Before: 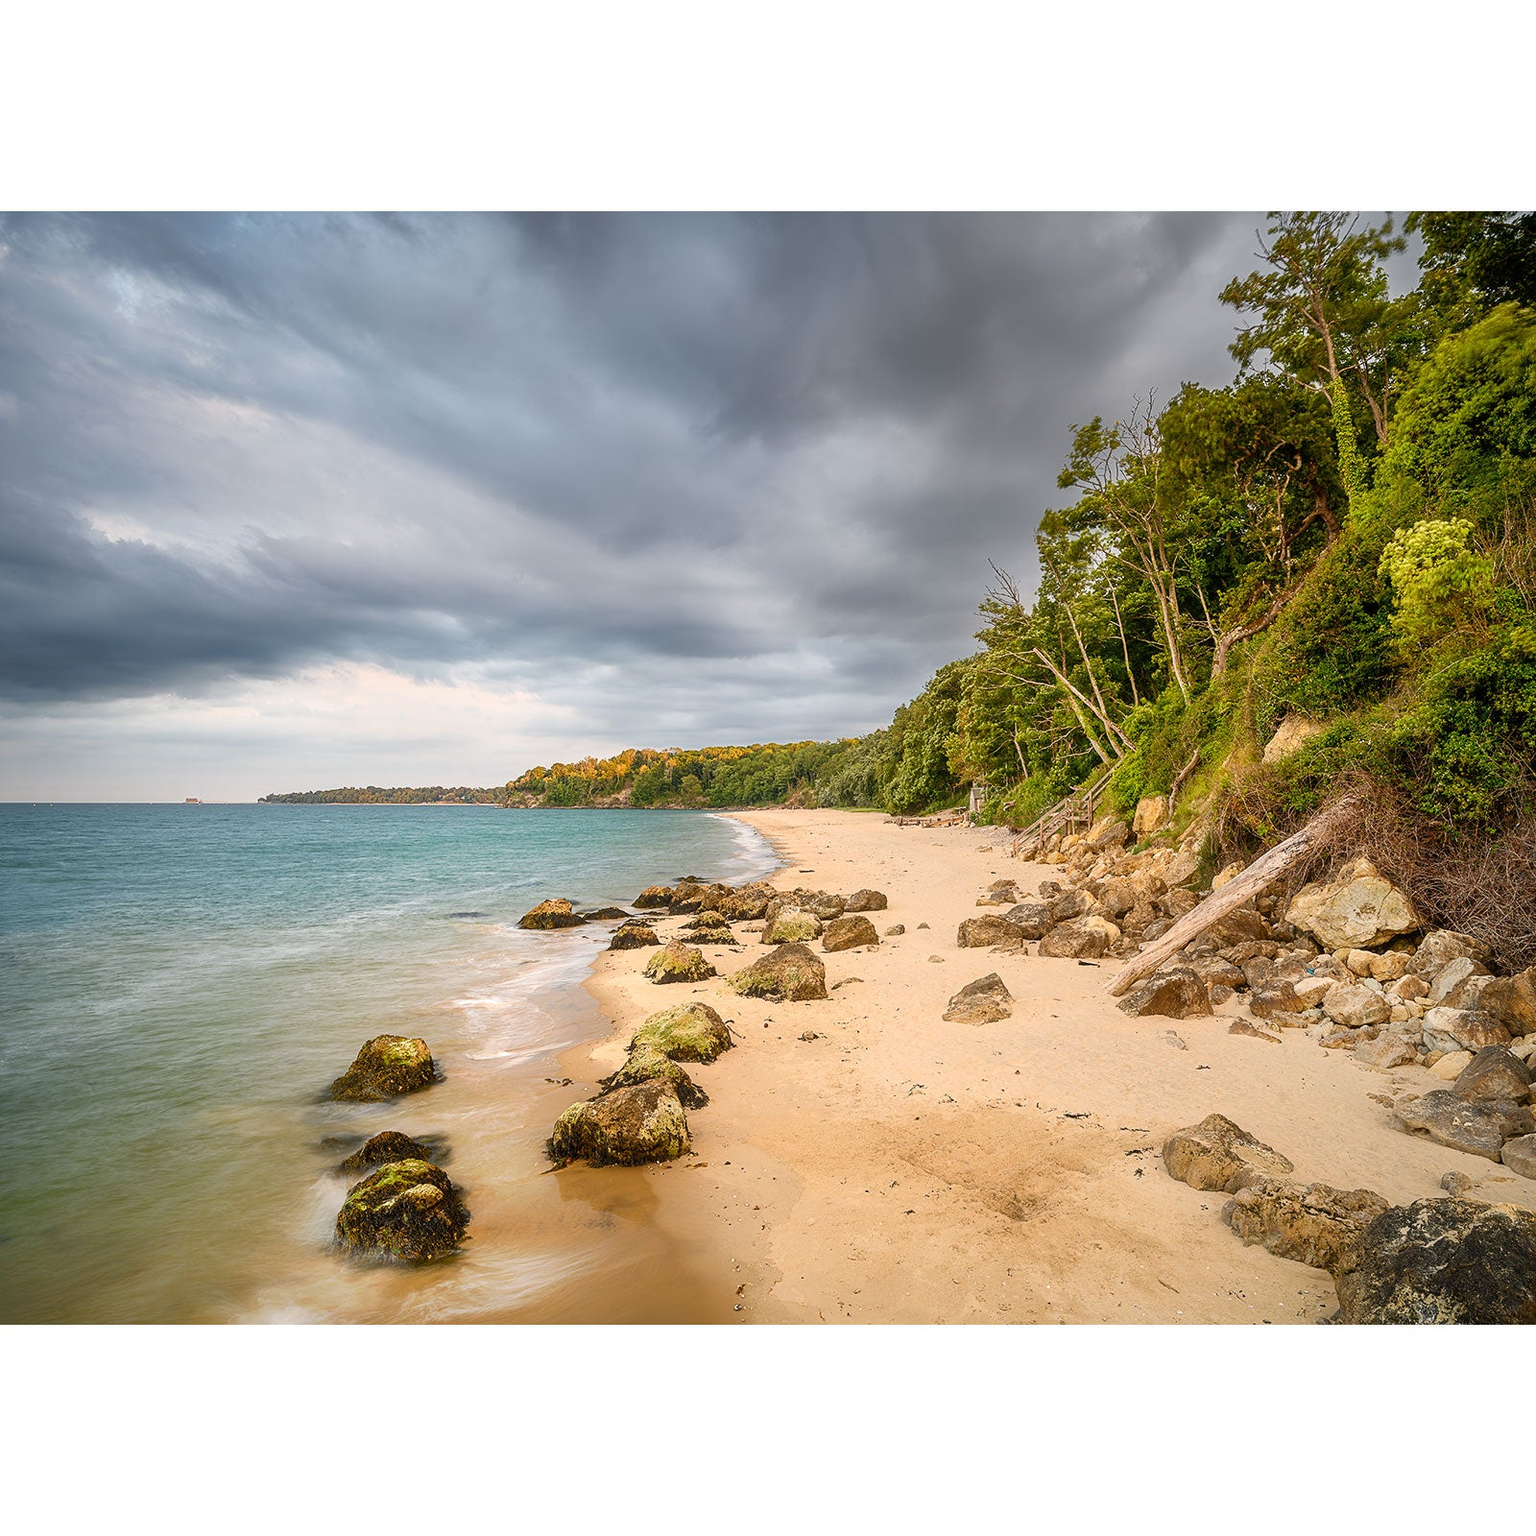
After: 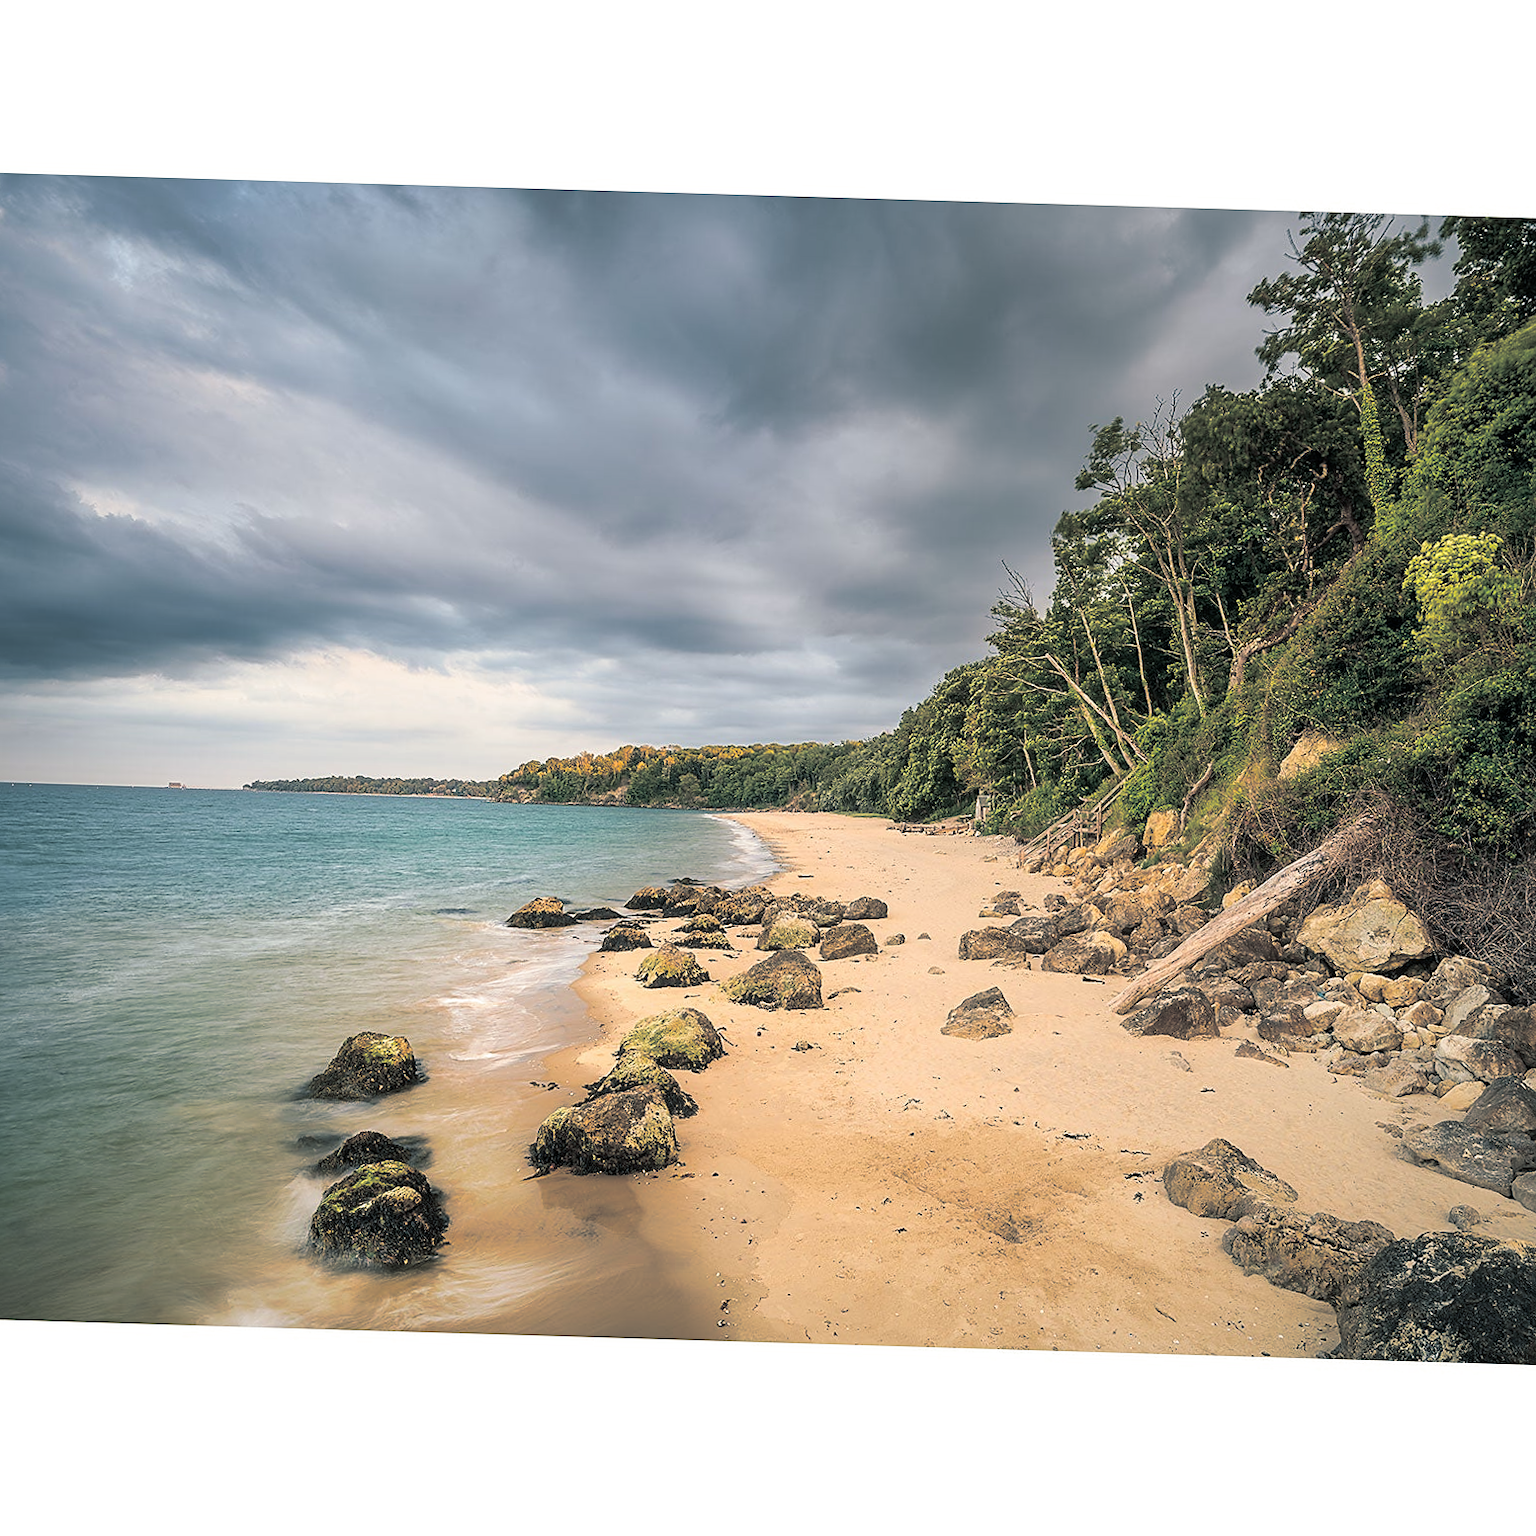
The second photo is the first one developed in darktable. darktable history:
sharpen: radius 1.559, amount 0.373, threshold 1.271
exposure: compensate highlight preservation false
split-toning: shadows › hue 205.2°, shadows › saturation 0.29, highlights › hue 50.4°, highlights › saturation 0.38, balance -49.9
crop and rotate: angle -1.69°
